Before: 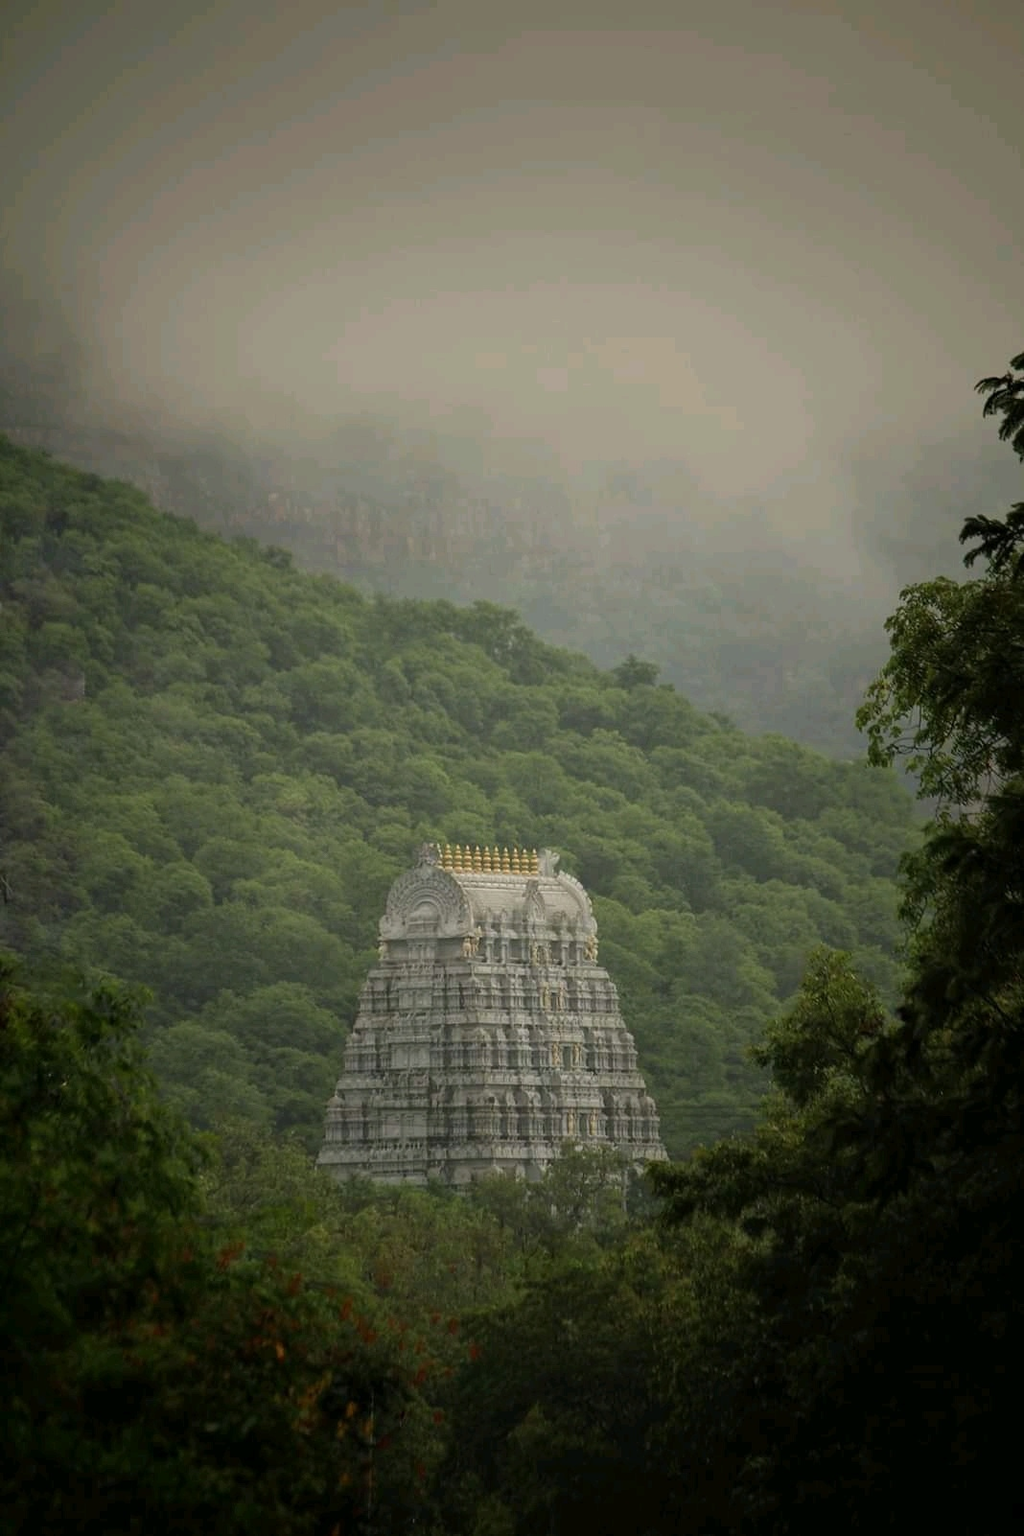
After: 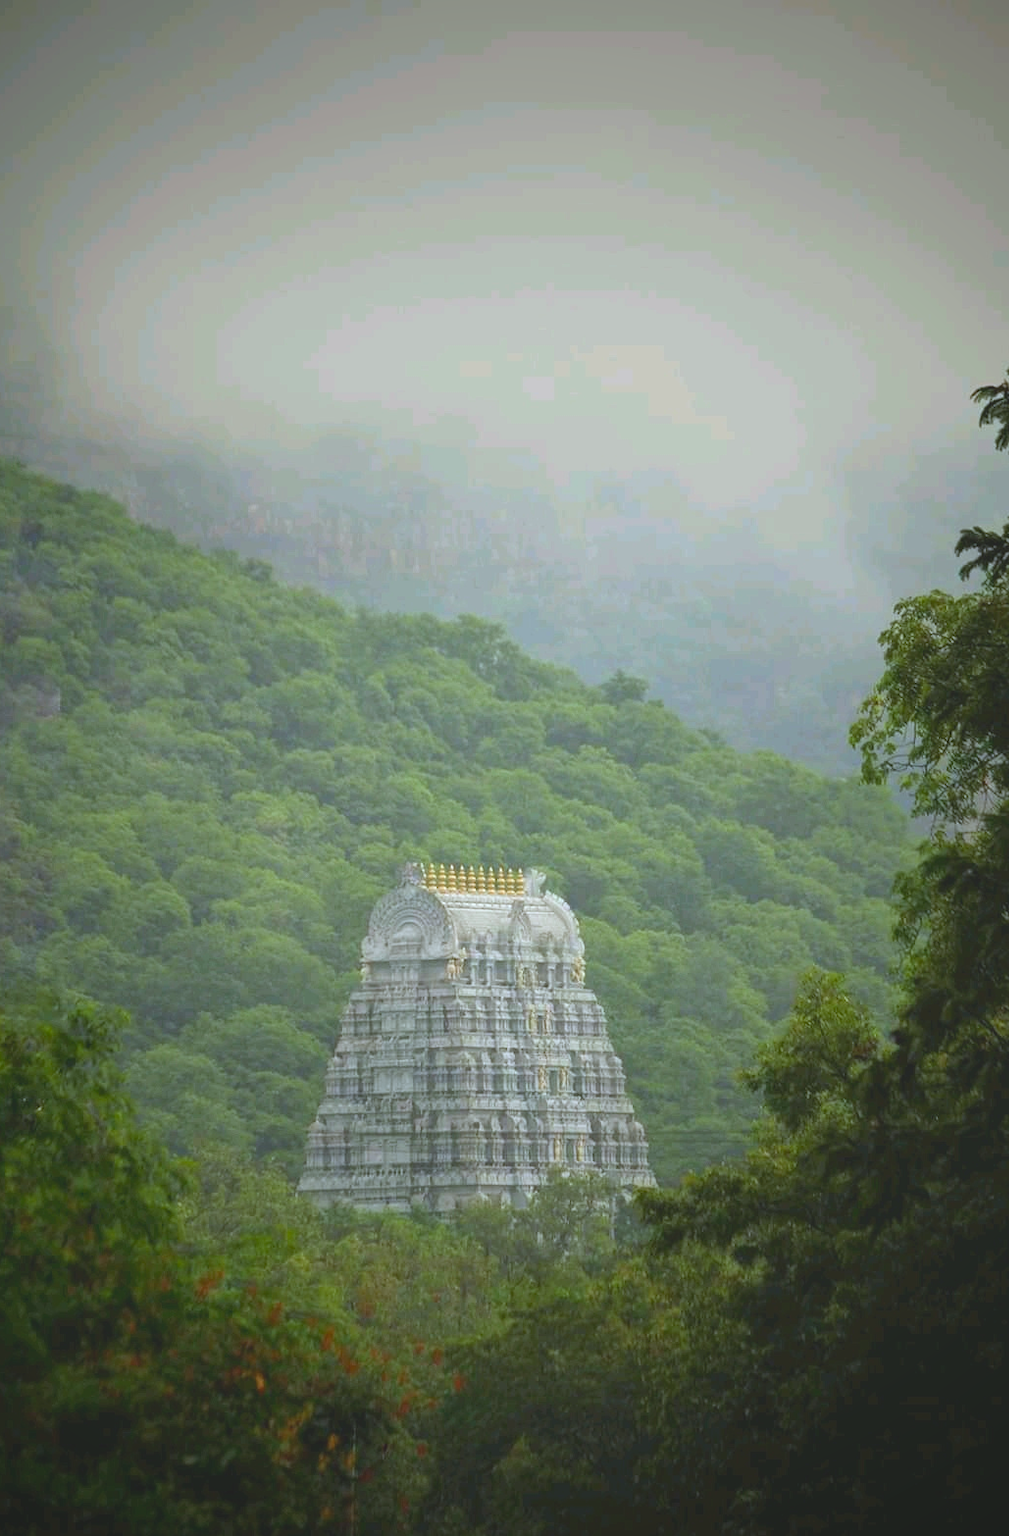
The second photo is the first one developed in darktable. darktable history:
exposure: black level correction 0, exposure 1.2 EV, compensate exposure bias true, compensate highlight preservation false
crop and rotate: left 2.536%, right 1.107%, bottom 2.246%
contrast brightness saturation: contrast -0.28
vignetting: fall-off radius 60.92%
white balance: red 0.931, blue 1.11
color balance: output saturation 110%
